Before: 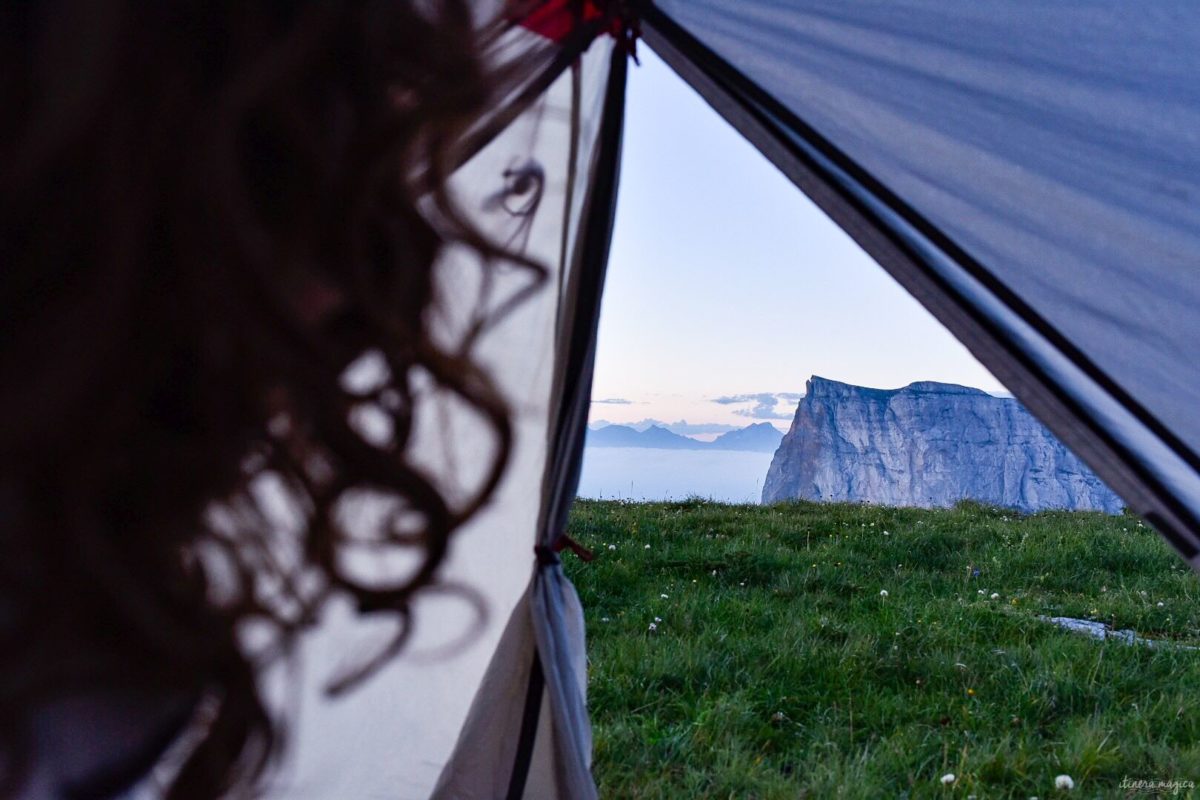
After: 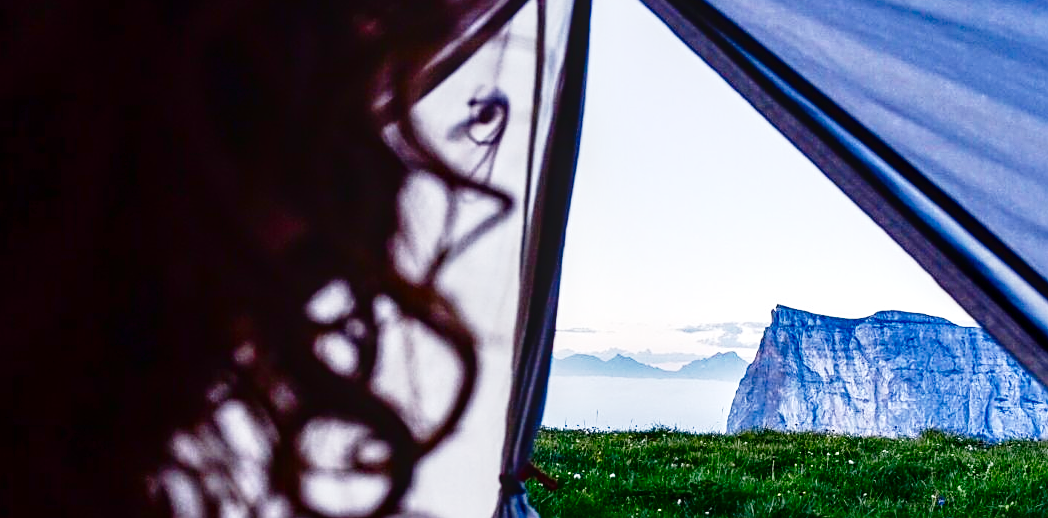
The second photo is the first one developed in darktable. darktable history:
exposure: black level correction 0.001, exposure 0.499 EV, compensate highlight preservation false
contrast brightness saturation: brightness -0.253, saturation 0.196
local contrast: on, module defaults
base curve: curves: ch0 [(0, 0) (0.028, 0.03) (0.121, 0.232) (0.46, 0.748) (0.859, 0.968) (1, 1)], preserve colors none
sharpen: on, module defaults
crop: left 2.986%, top 8.969%, right 9.67%, bottom 26.244%
